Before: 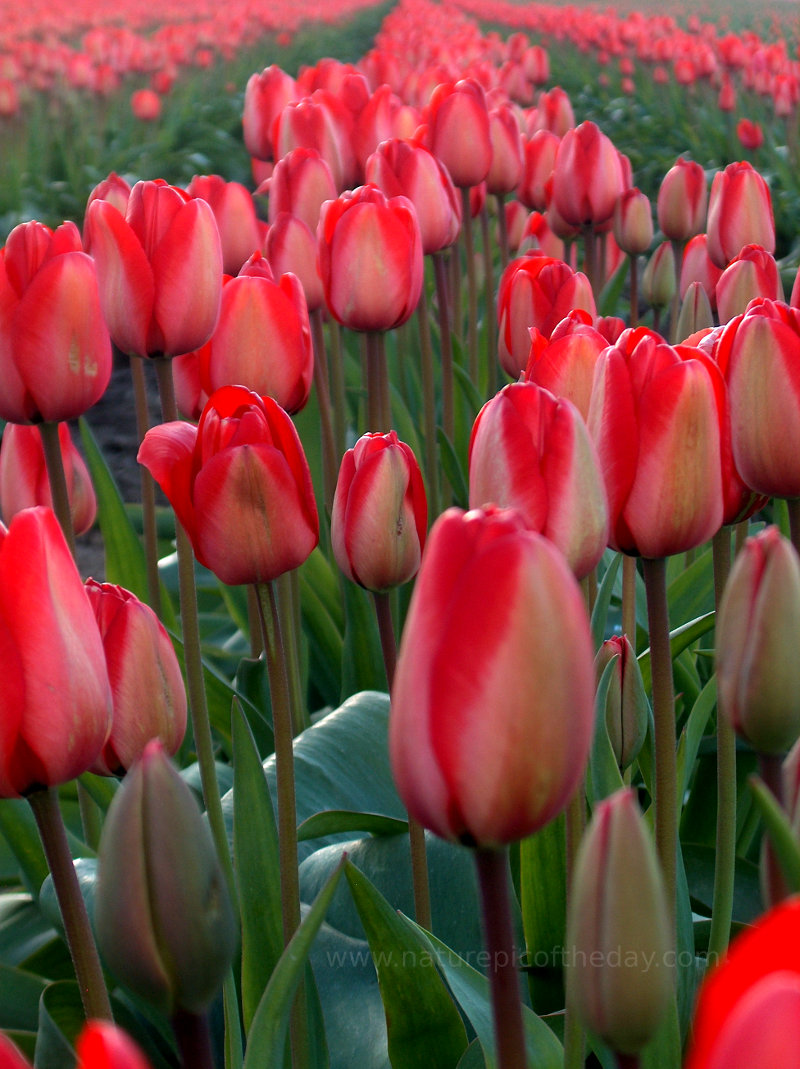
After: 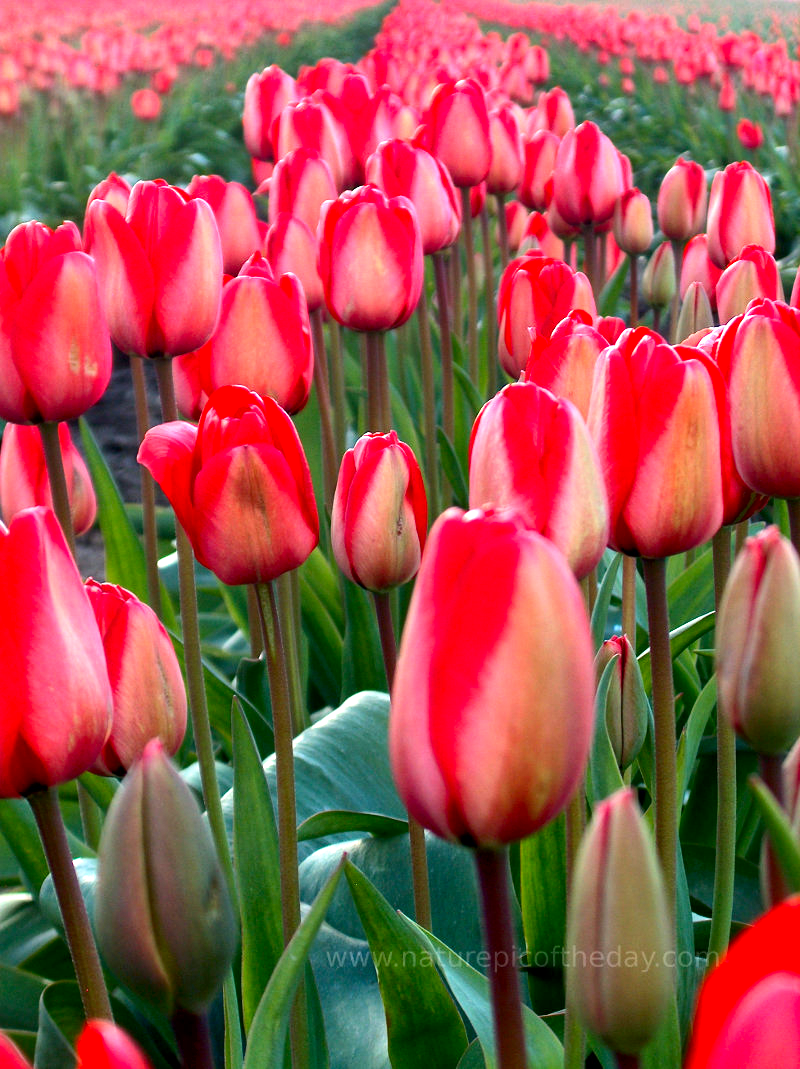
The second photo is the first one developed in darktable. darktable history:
contrast brightness saturation: contrast 0.153, brightness -0.009, saturation 0.101
color correction: highlights a* -0.155, highlights b* 0.092
exposure: black level correction 0.001, exposure 1 EV, compensate highlight preservation false
shadows and highlights: soften with gaussian
